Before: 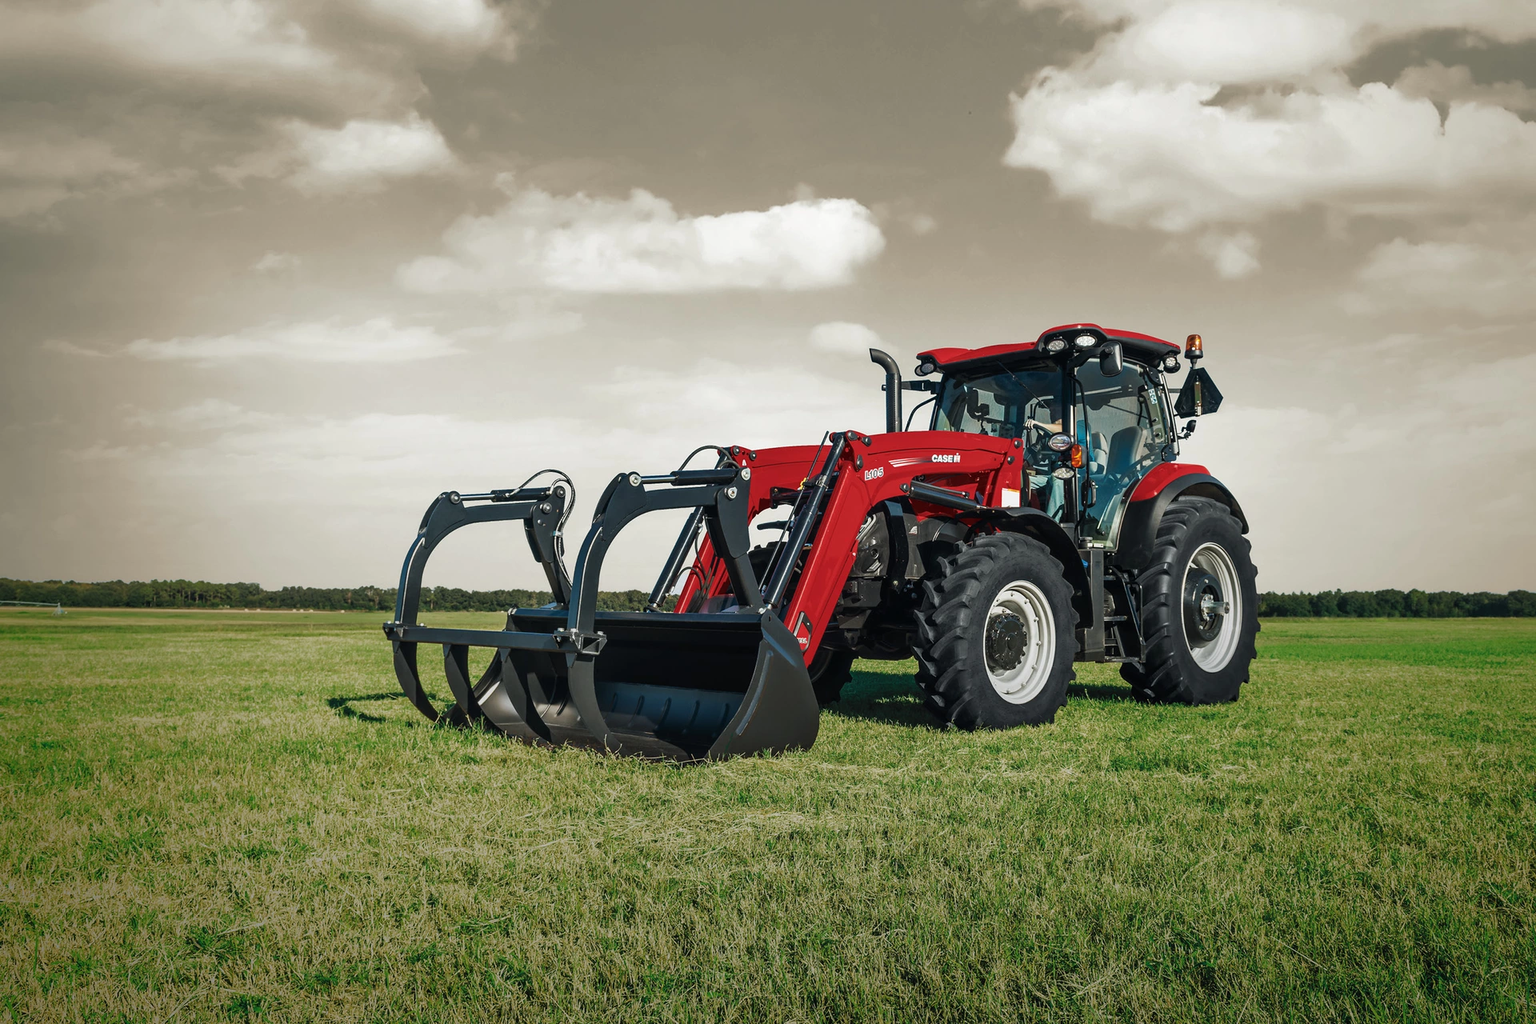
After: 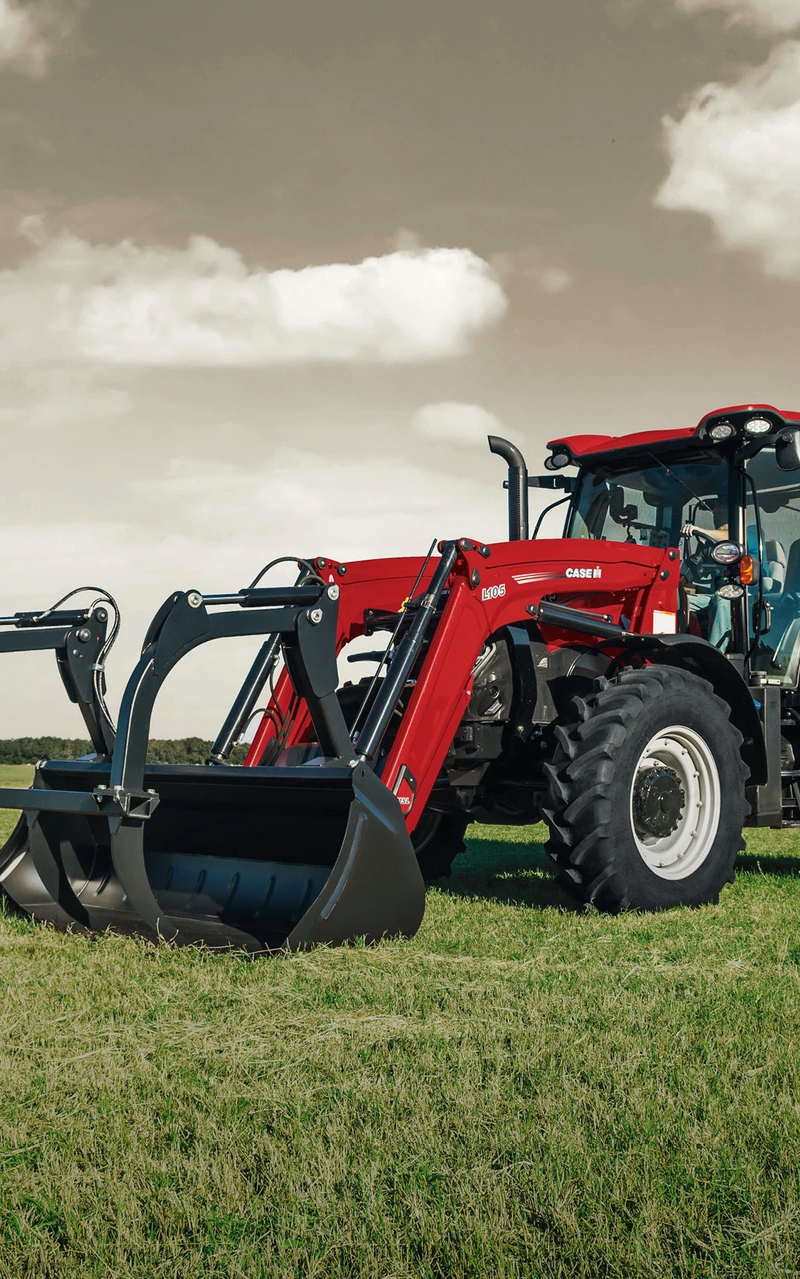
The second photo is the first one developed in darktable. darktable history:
white balance: red 1.009, blue 0.985
crop: left 31.229%, right 27.105%
